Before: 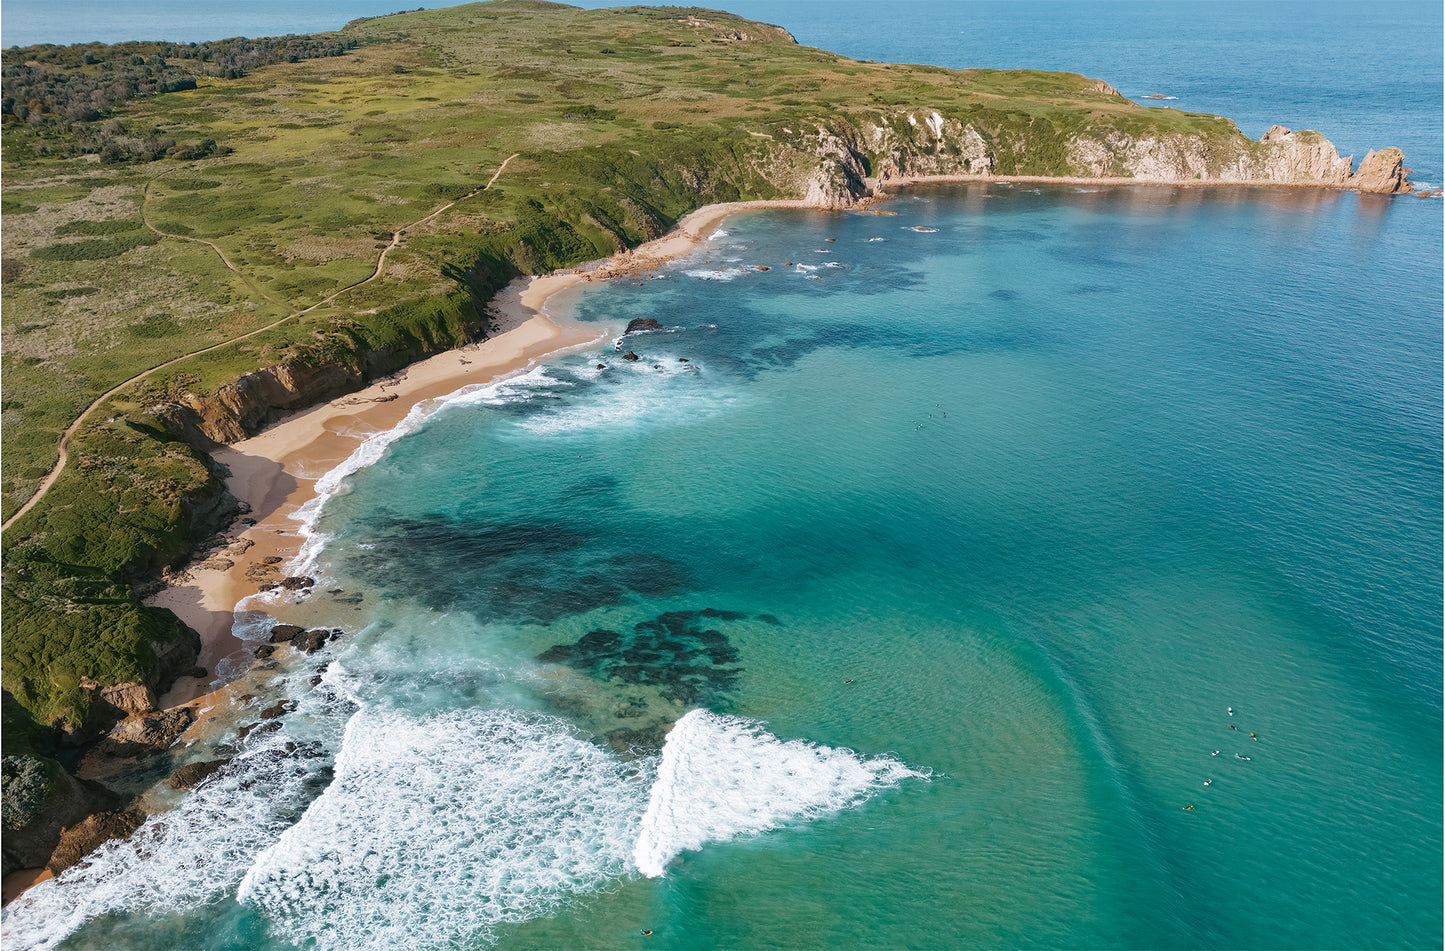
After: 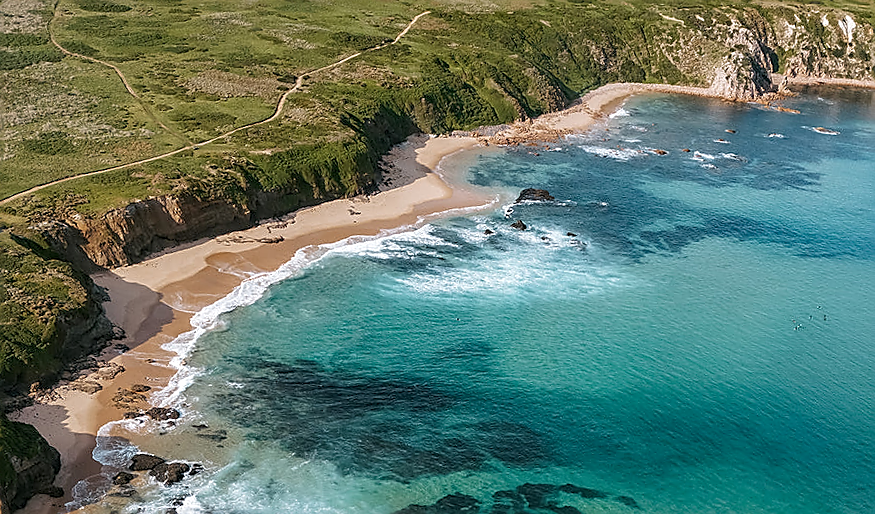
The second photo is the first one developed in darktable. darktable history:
sharpen: radius 1.401, amount 1.267, threshold 0.668
crop and rotate: angle -6.28°, left 2.072%, top 6.917%, right 27.647%, bottom 30.297%
local contrast: on, module defaults
